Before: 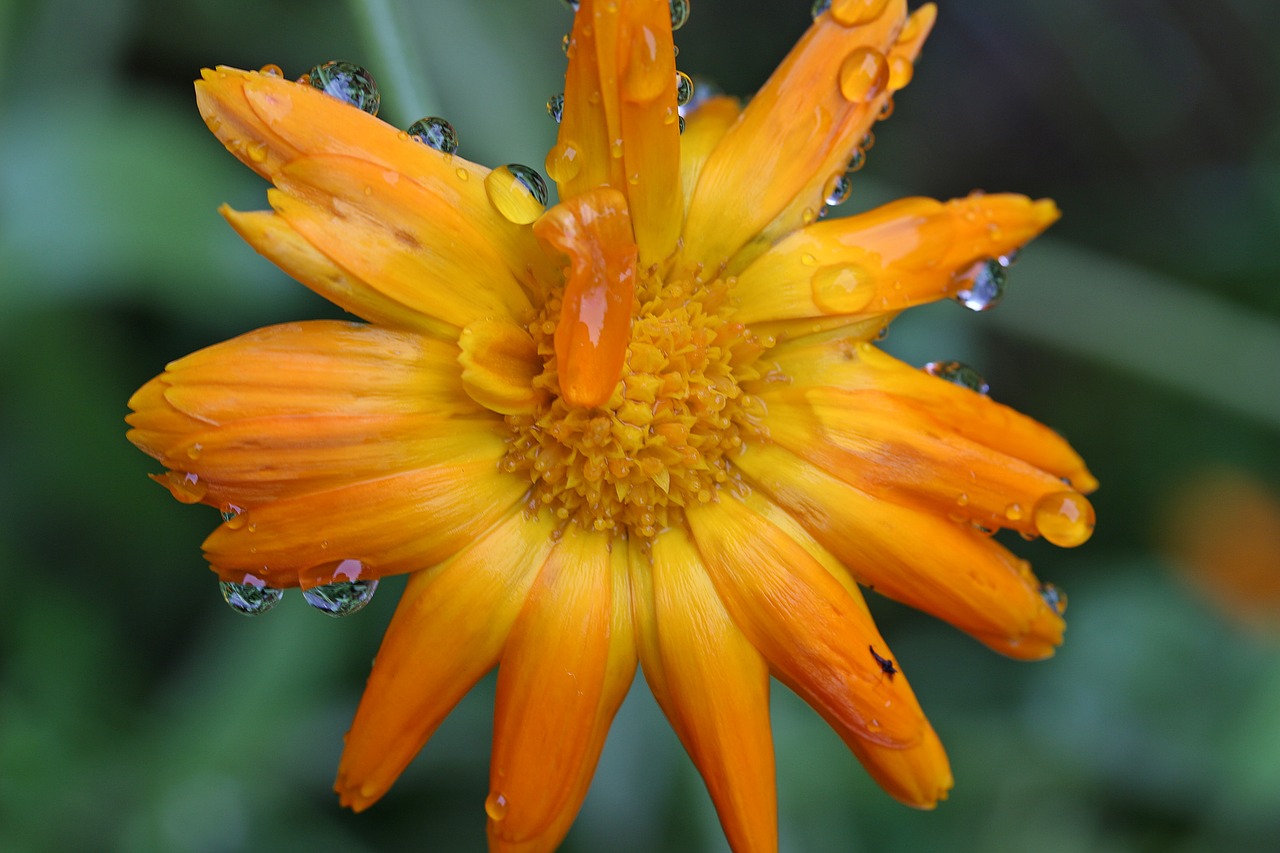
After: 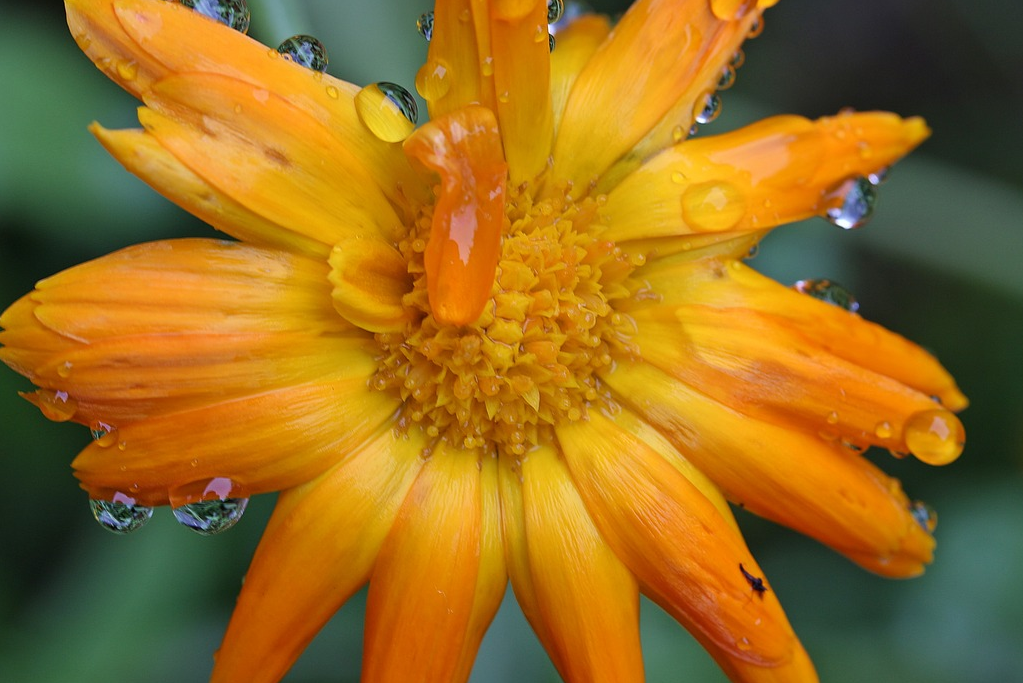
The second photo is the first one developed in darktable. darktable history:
crop and rotate: left 10.171%, top 9.837%, right 9.878%, bottom 10.006%
